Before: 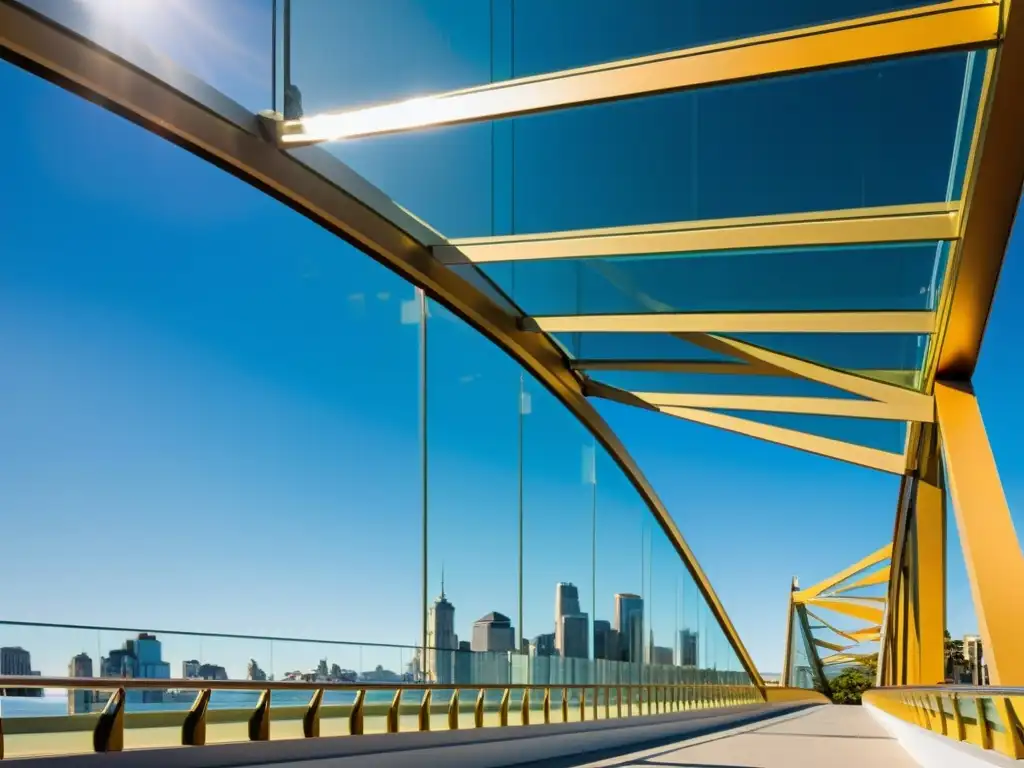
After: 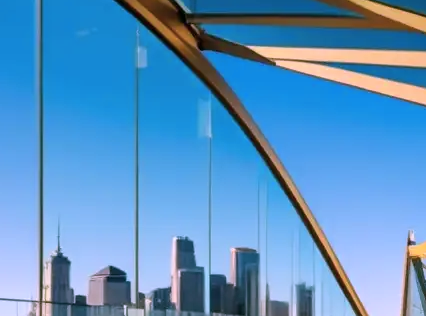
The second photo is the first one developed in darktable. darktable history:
crop: left 37.597%, top 45.137%, right 20.717%, bottom 13.697%
color correction: highlights a* 15.51, highlights b* -20.04
